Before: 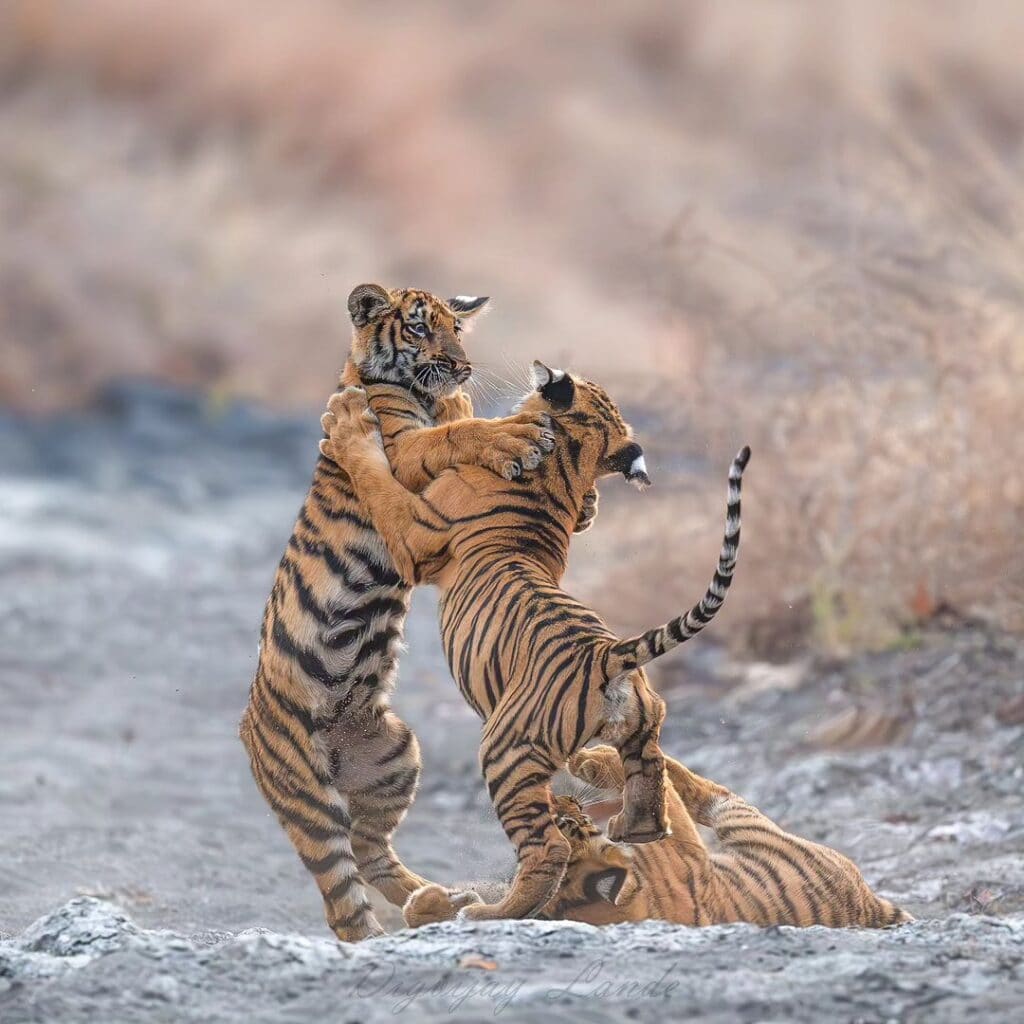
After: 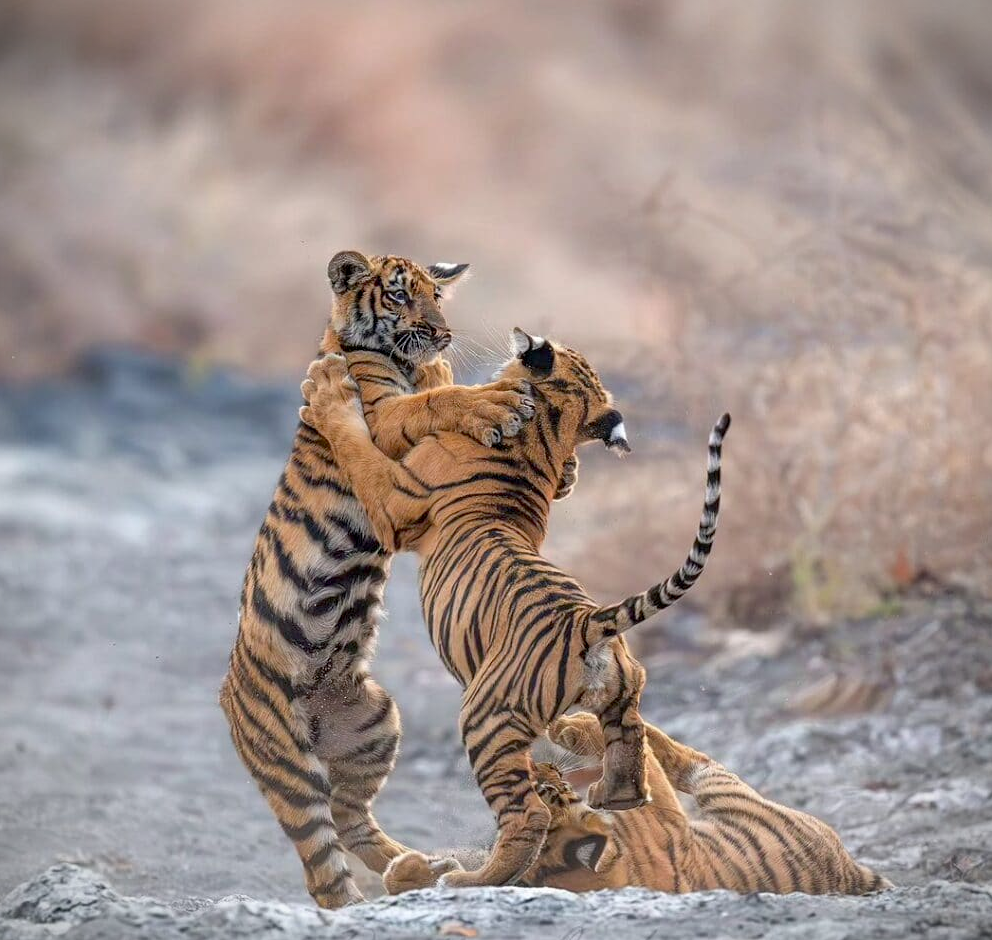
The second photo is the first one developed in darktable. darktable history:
vignetting: fall-off start 91.19%
crop: left 1.964%, top 3.251%, right 1.122%, bottom 4.933%
exposure: black level correction 0.011, compensate highlight preservation false
